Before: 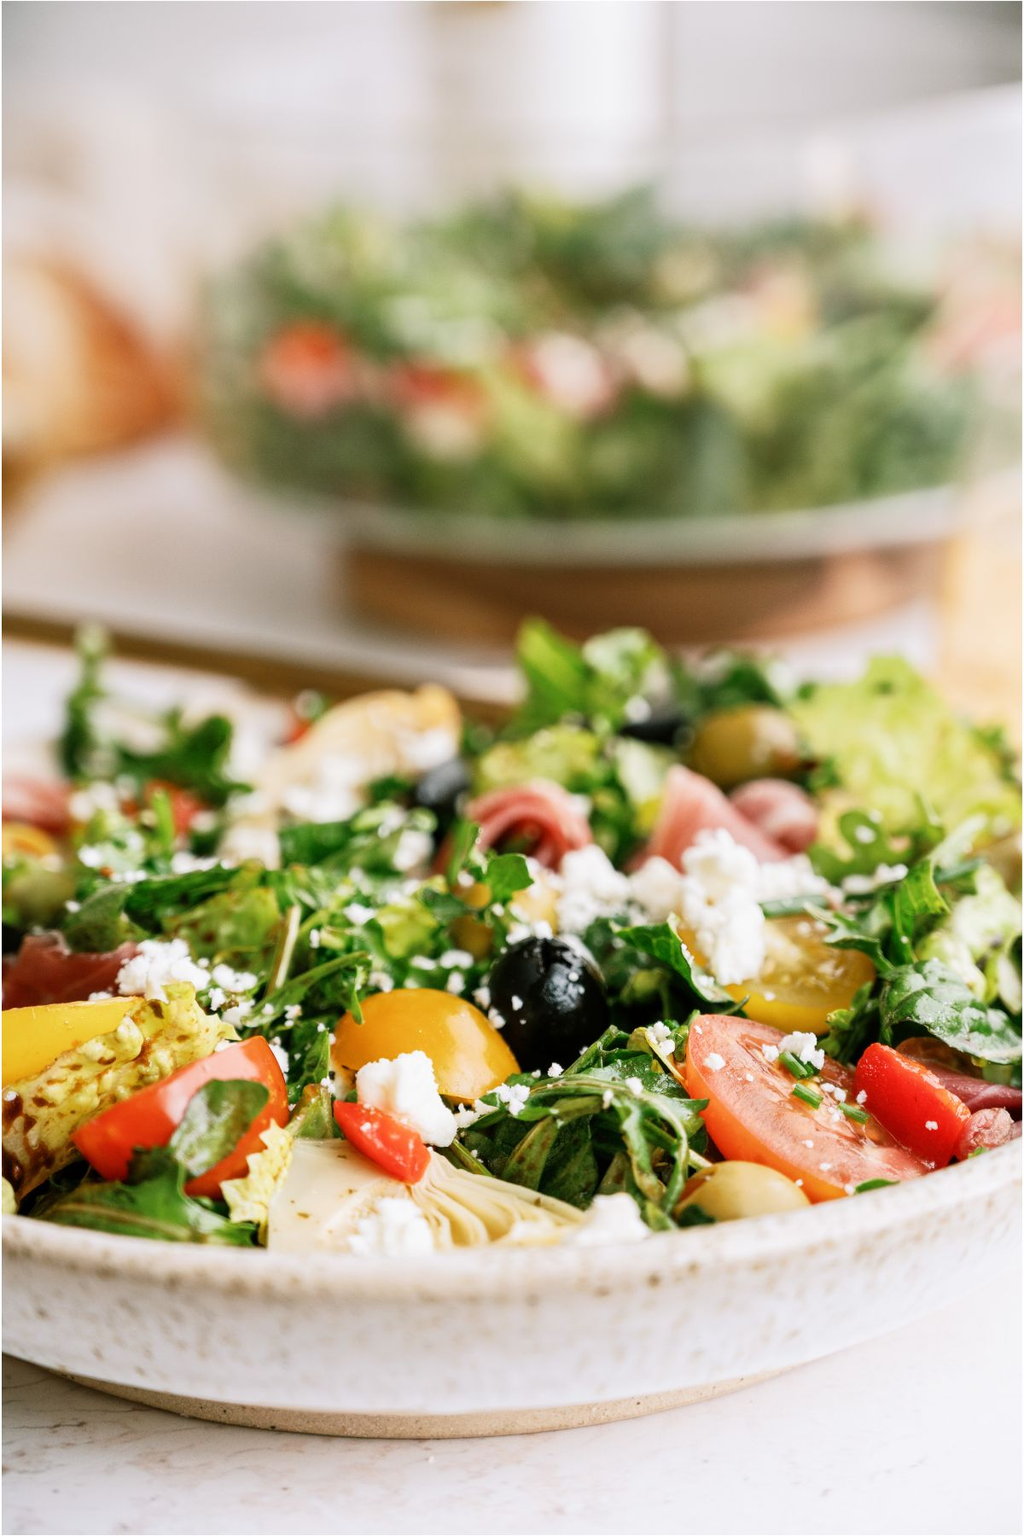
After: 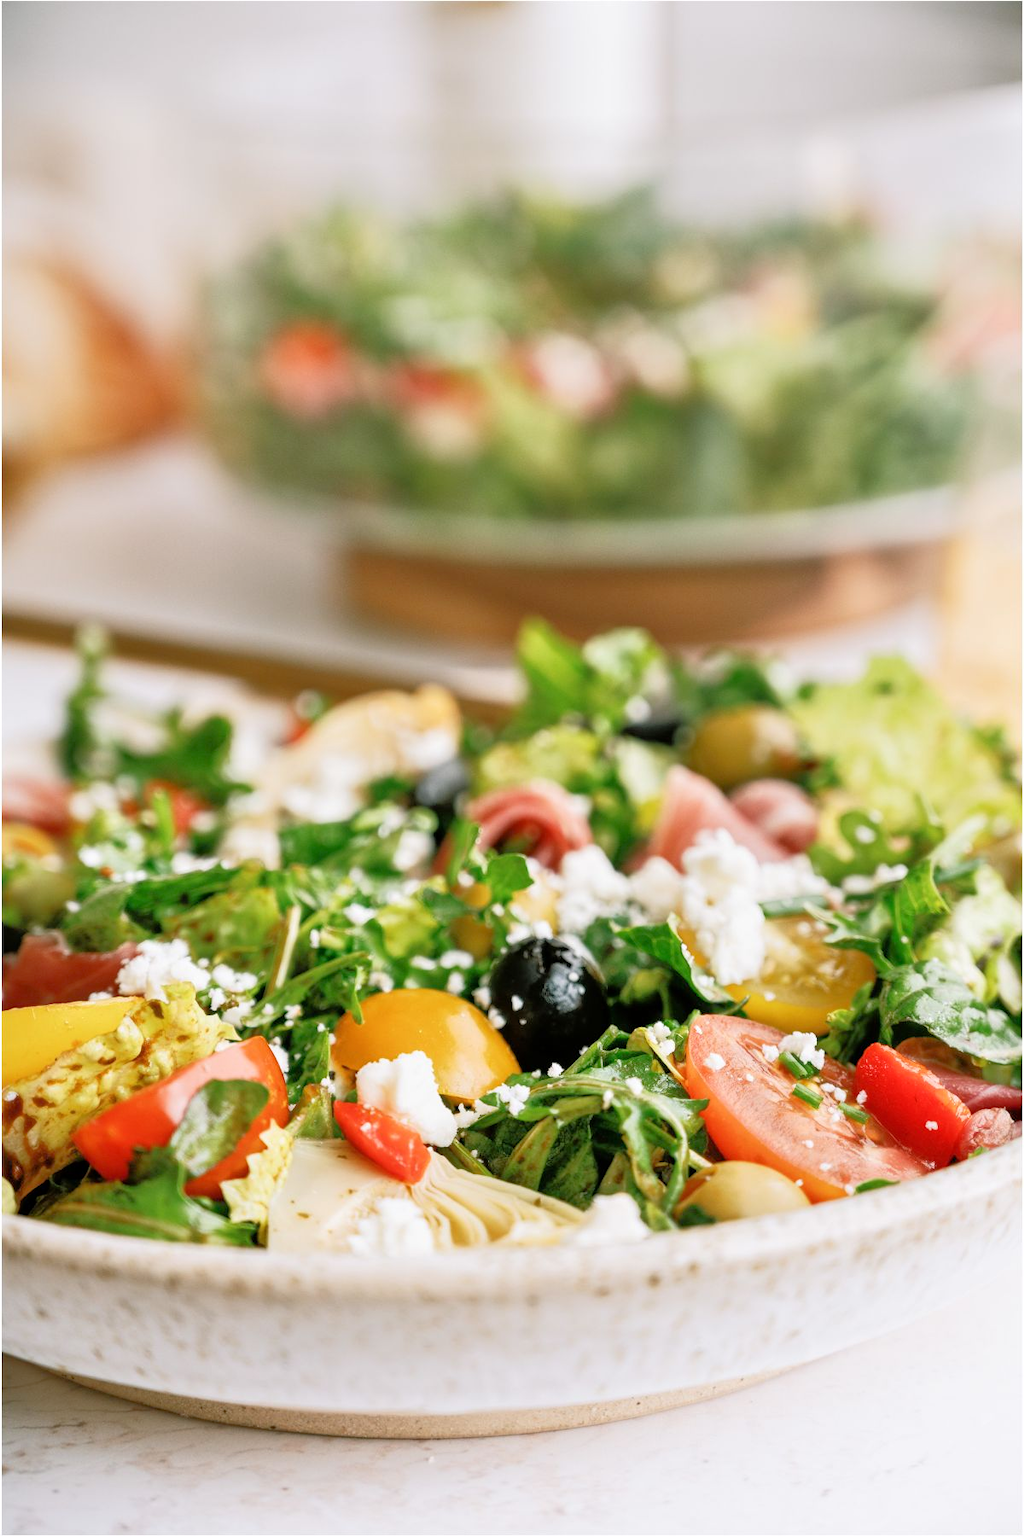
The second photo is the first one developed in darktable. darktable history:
tone equalizer: -7 EV 0.158 EV, -6 EV 0.607 EV, -5 EV 1.13 EV, -4 EV 1.35 EV, -3 EV 1.12 EV, -2 EV 0.6 EV, -1 EV 0.157 EV
